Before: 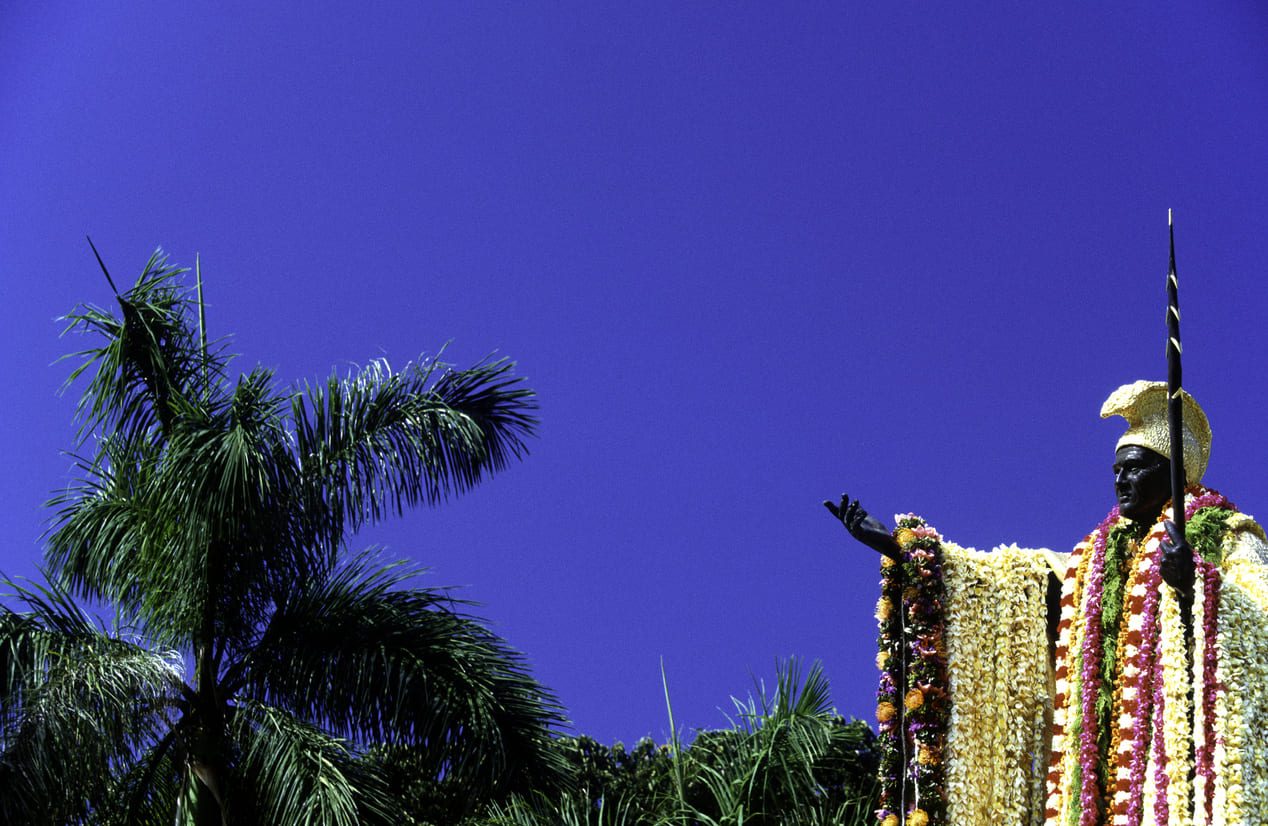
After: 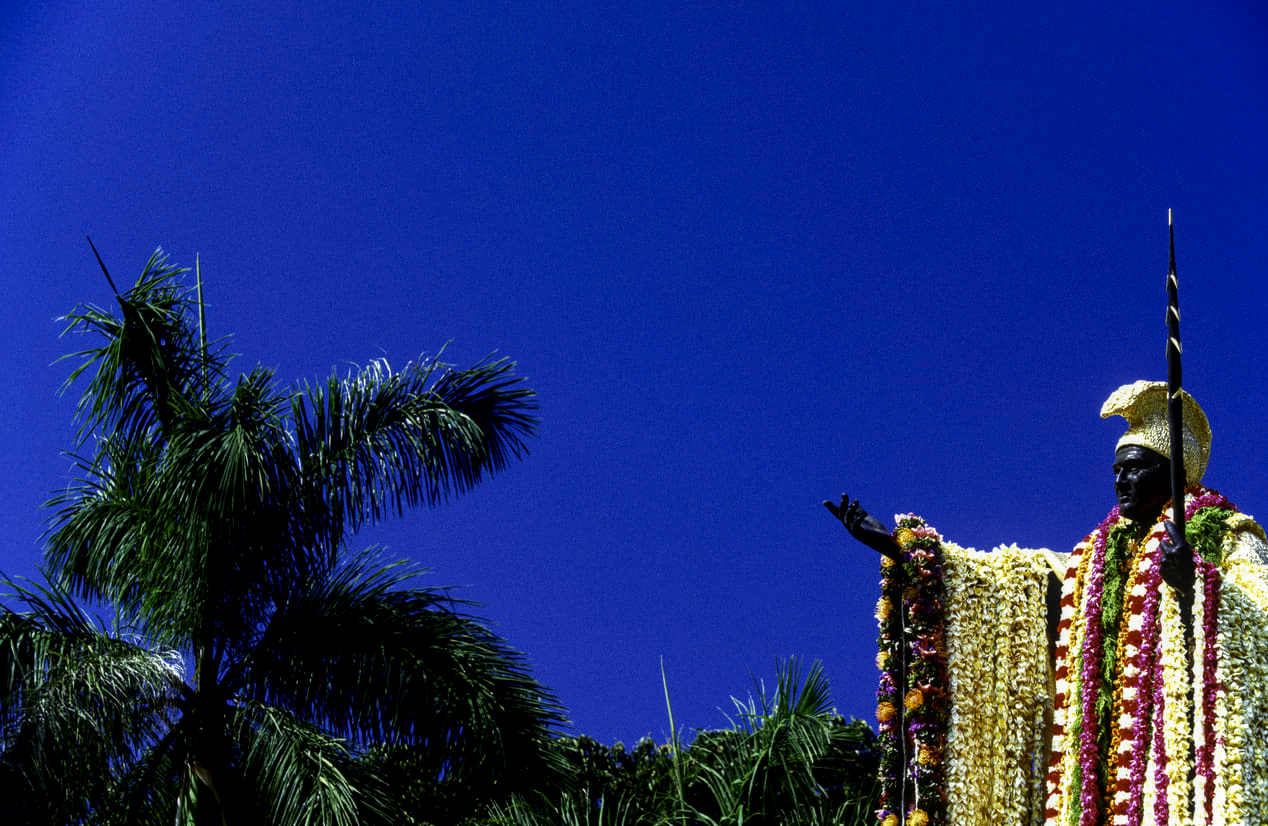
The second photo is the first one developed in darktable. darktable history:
local contrast: on, module defaults
contrast brightness saturation: brightness -0.2, saturation 0.08
